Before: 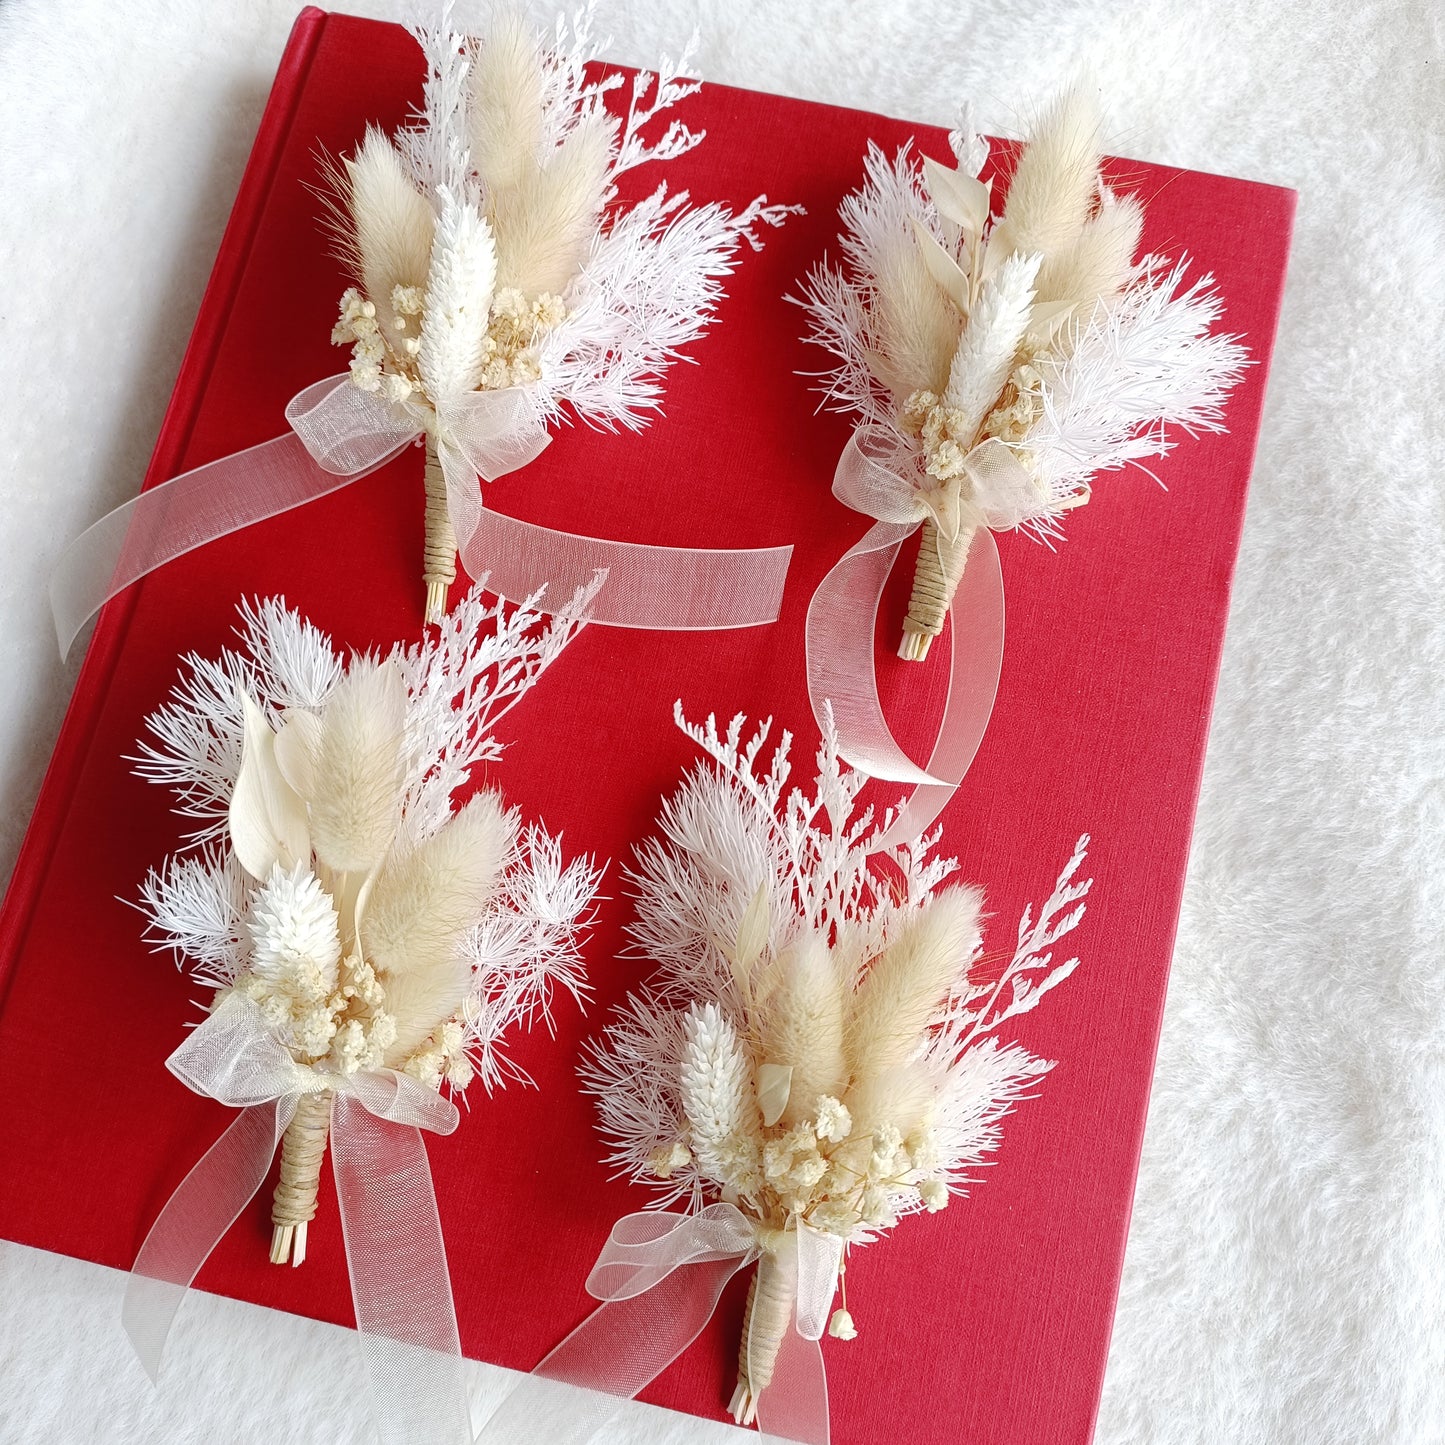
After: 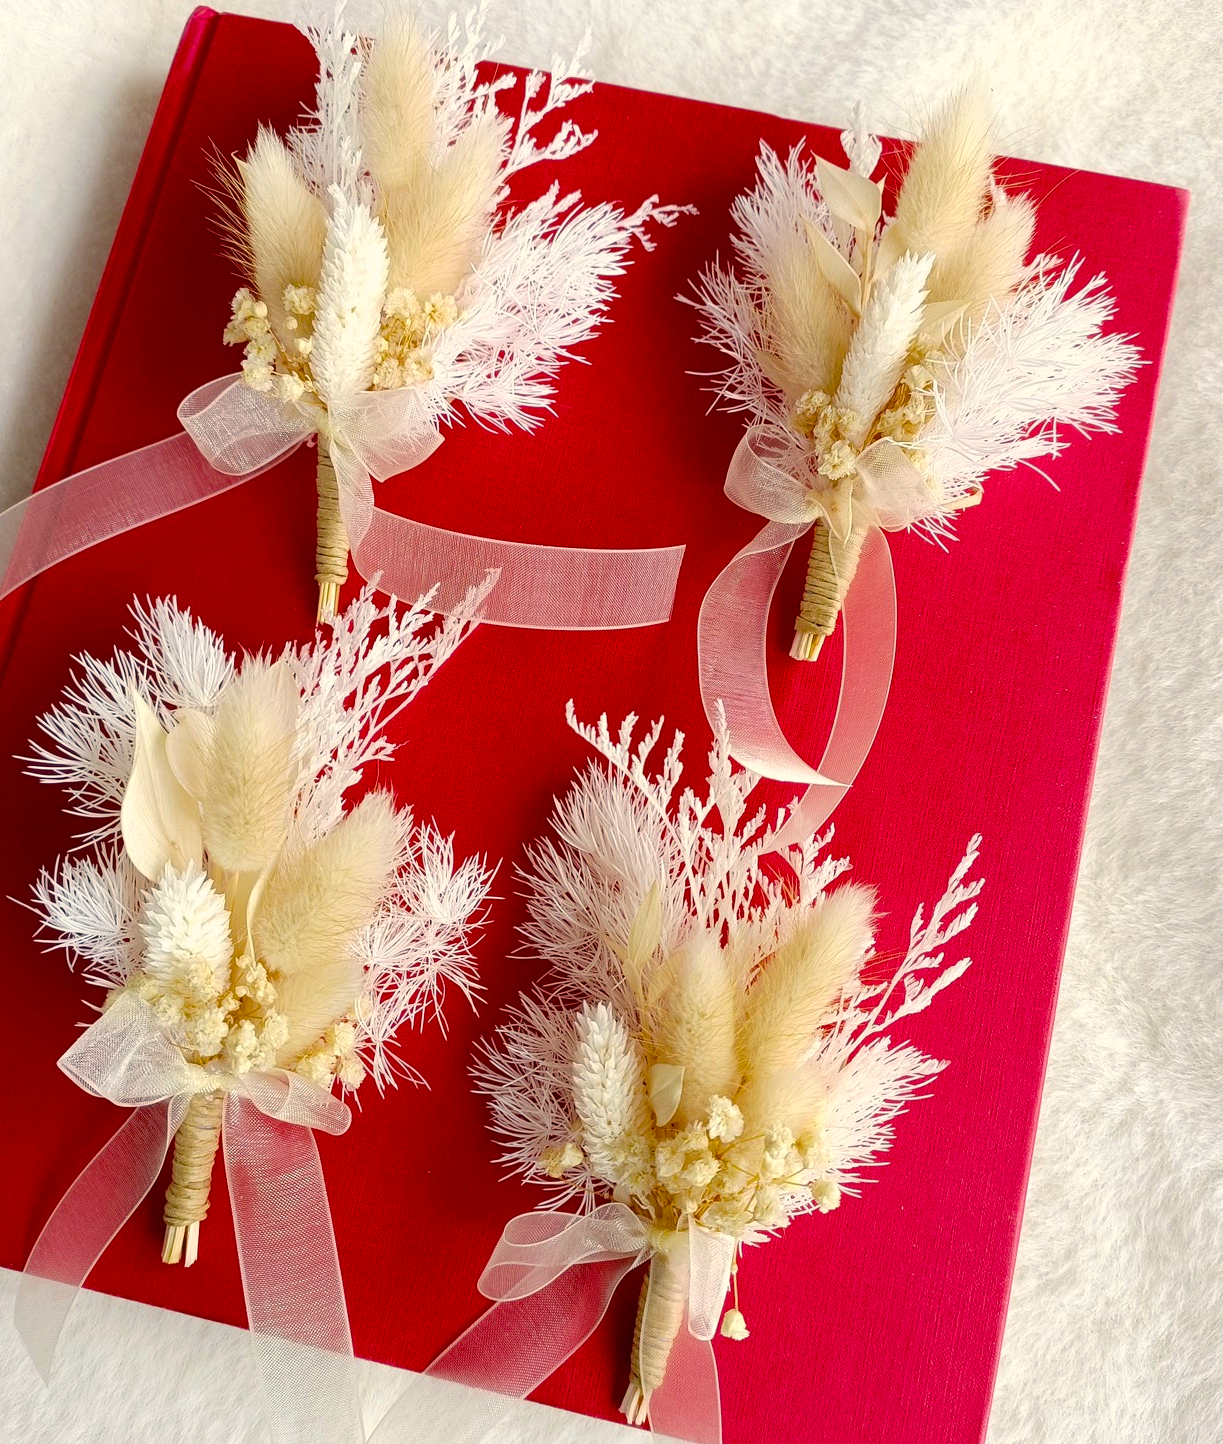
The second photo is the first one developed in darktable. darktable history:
color balance rgb: shadows lift › luminance -7.55%, shadows lift › chroma 2.28%, shadows lift › hue 199.95°, highlights gain › chroma 2.972%, highlights gain › hue 76.82°, perceptual saturation grading › global saturation 36.656%, global vibrance 20%
crop: left 7.54%, right 7.789%
